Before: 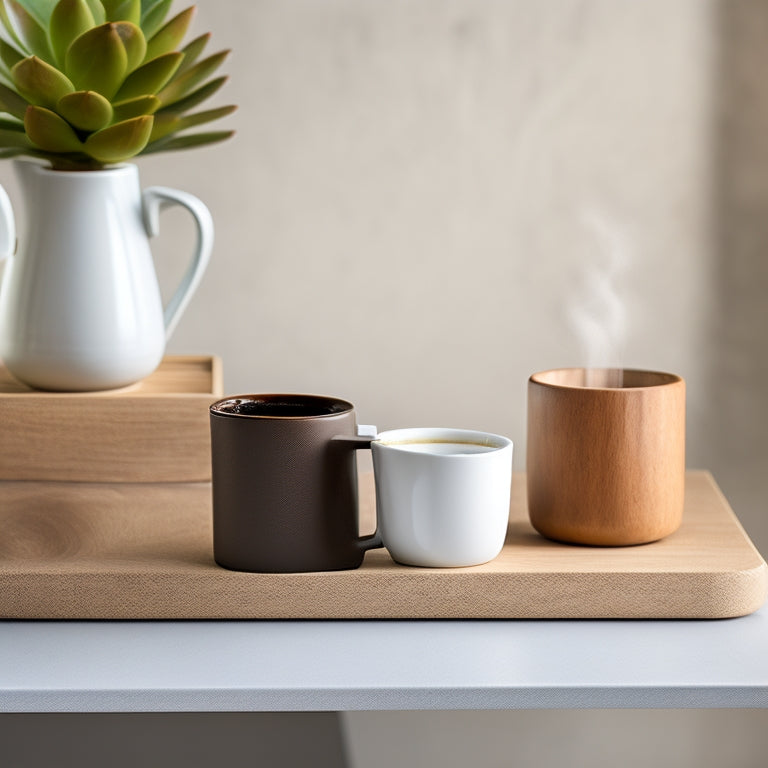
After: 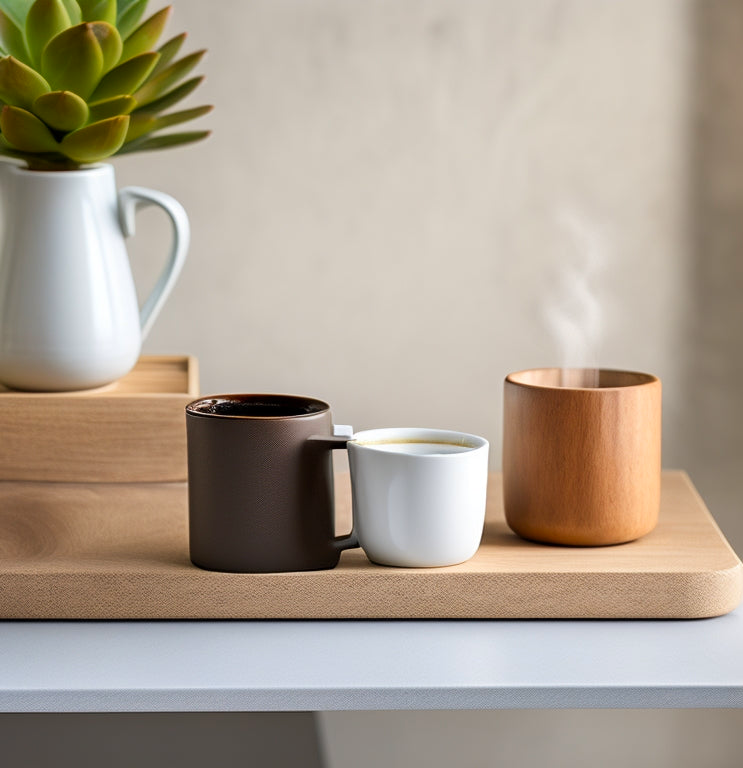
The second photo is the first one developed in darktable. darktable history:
crop and rotate: left 3.22%
contrast brightness saturation: saturation 0.133
